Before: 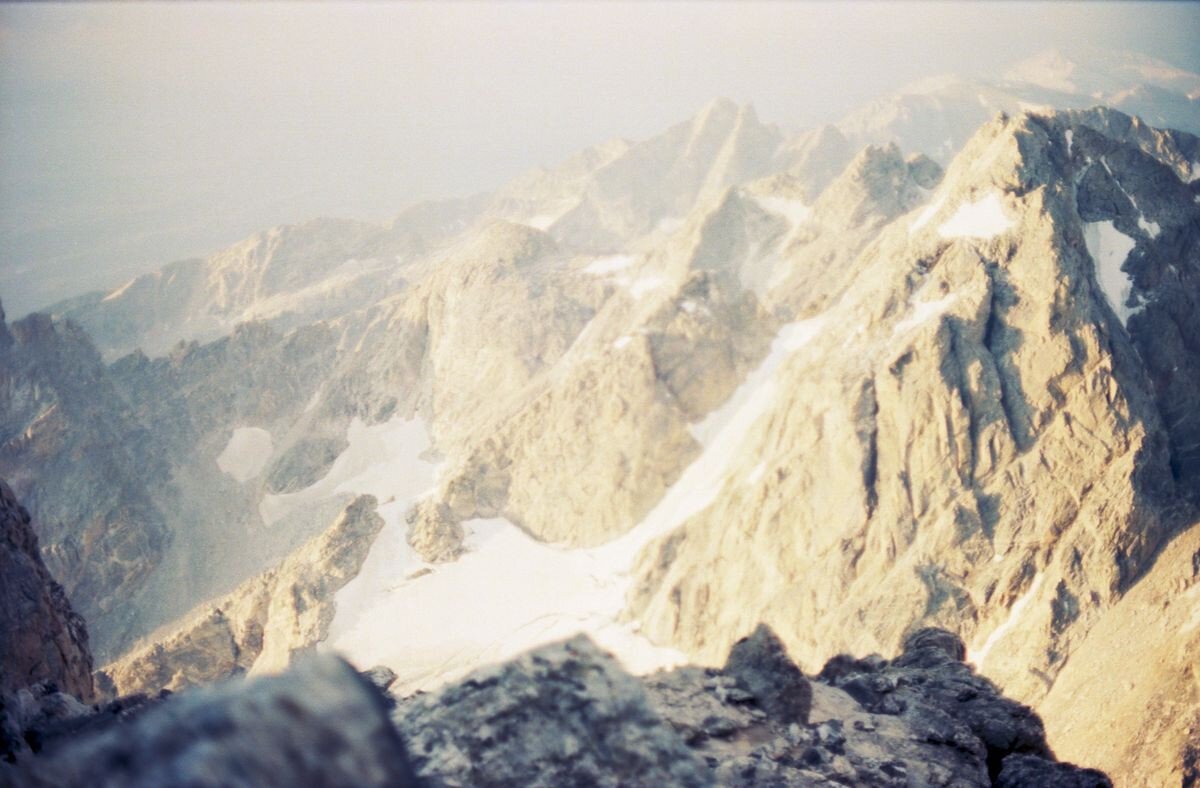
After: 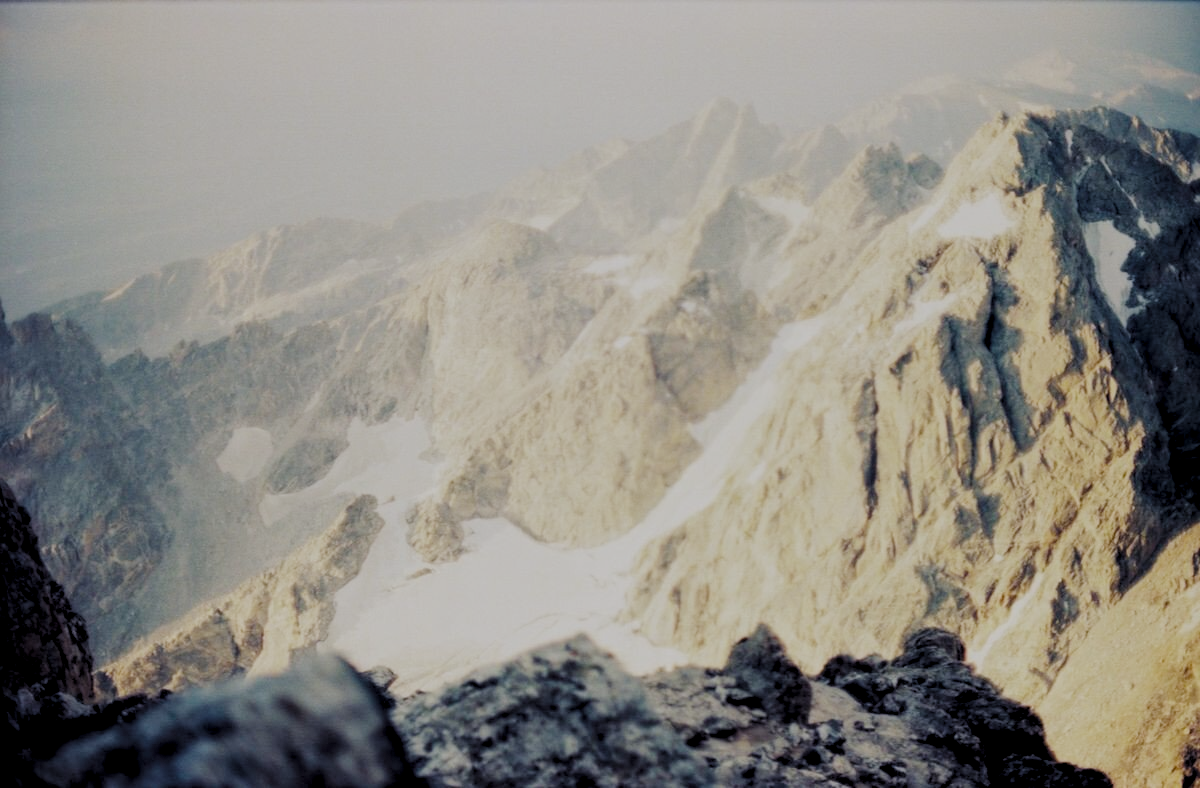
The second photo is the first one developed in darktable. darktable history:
local contrast: highlights 103%, shadows 102%, detail 120%, midtone range 0.2
levels: levels [0.116, 0.574, 1]
filmic rgb: black relative exposure -6.99 EV, white relative exposure 5.62 EV, hardness 2.86, add noise in highlights 0.001, preserve chrominance no, color science v3 (2019), use custom middle-gray values true, contrast in highlights soft
color balance rgb: perceptual saturation grading › global saturation 25.84%, perceptual brilliance grading › global brilliance 2.067%, perceptual brilliance grading › highlights -3.785%, global vibrance 20%
